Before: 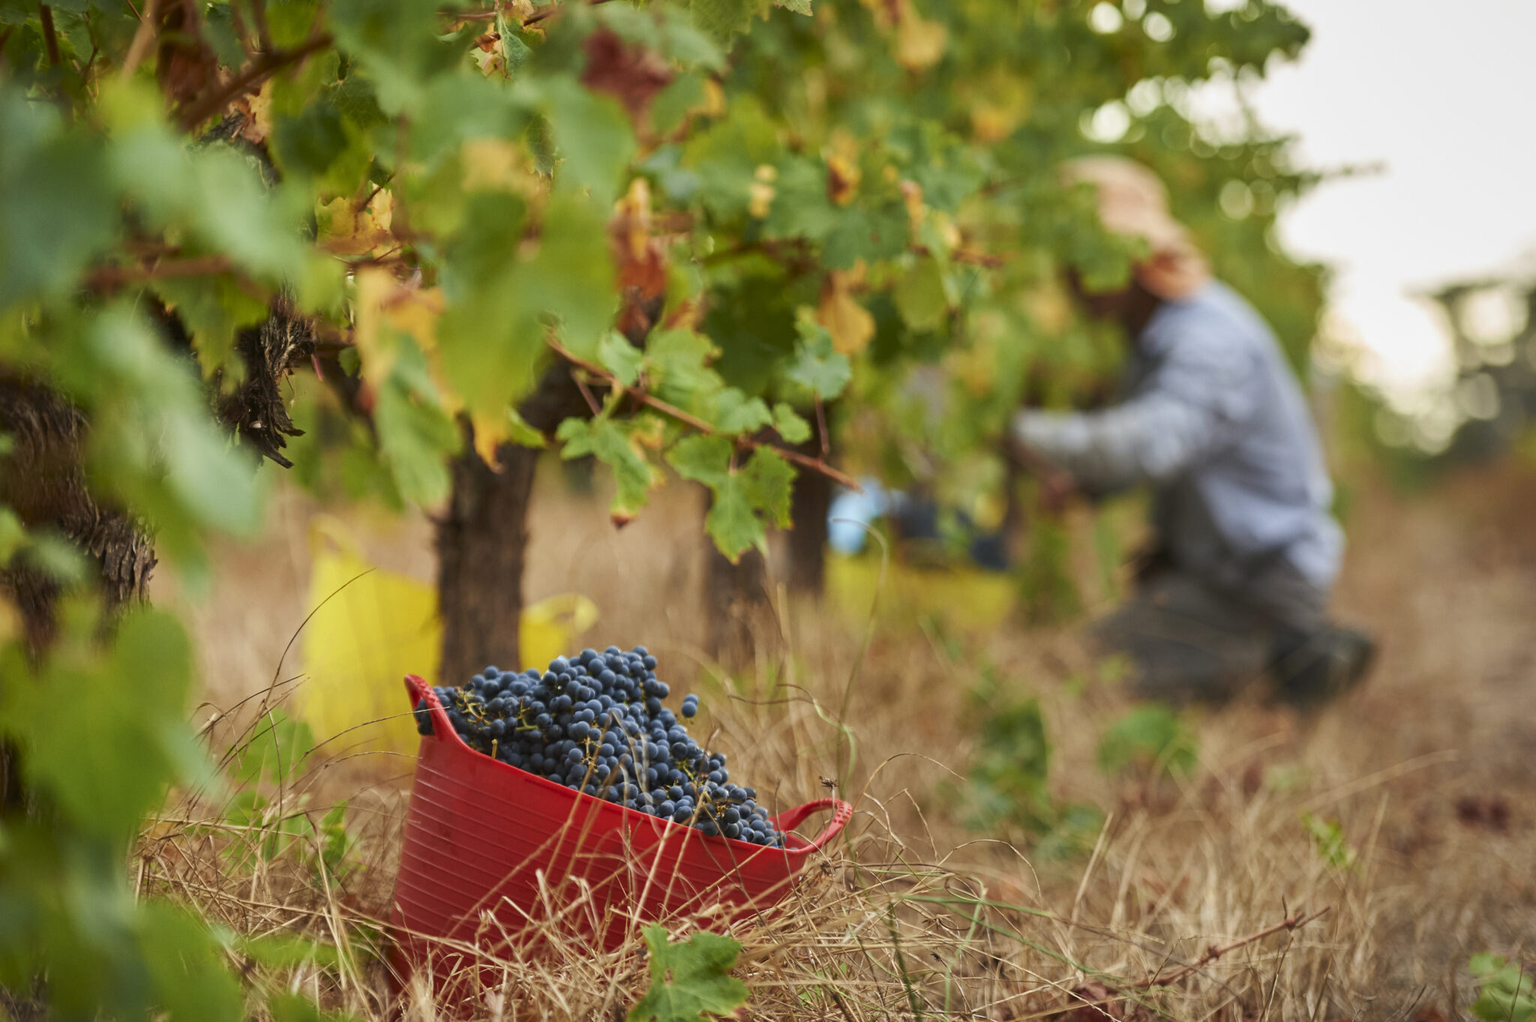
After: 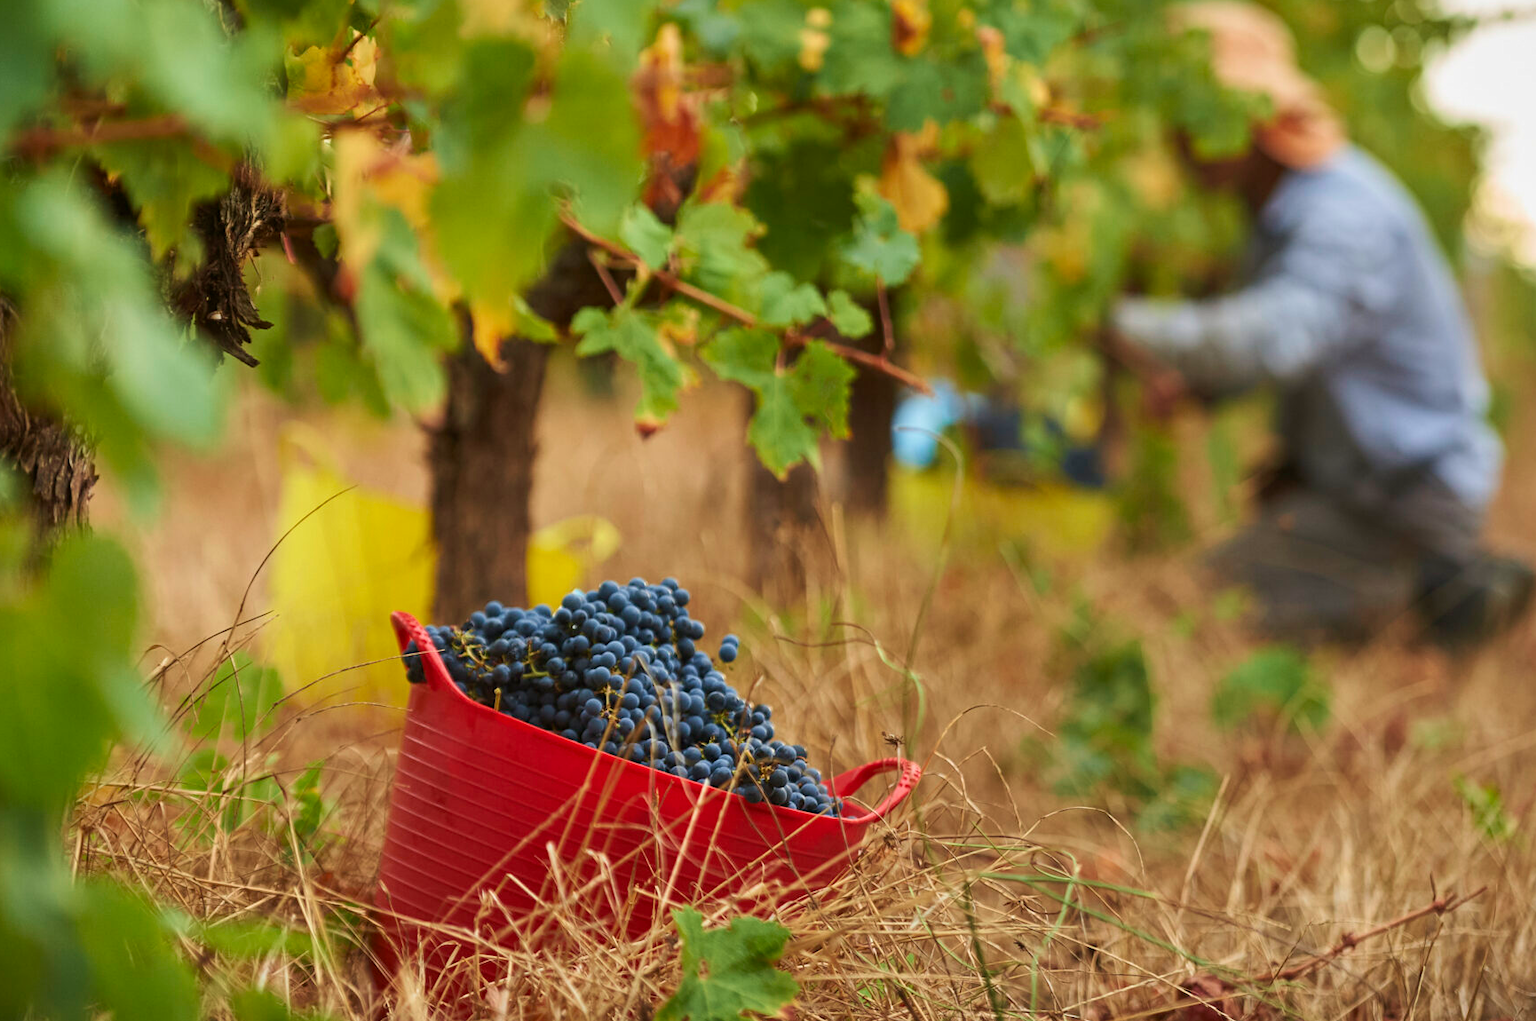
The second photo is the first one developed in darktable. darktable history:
crop and rotate: left 4.842%, top 15.51%, right 10.668%
color zones: curves: ch1 [(0, 0.523) (0.143, 0.545) (0.286, 0.52) (0.429, 0.506) (0.571, 0.503) (0.714, 0.503) (0.857, 0.508) (1, 0.523)]
velvia: on, module defaults
